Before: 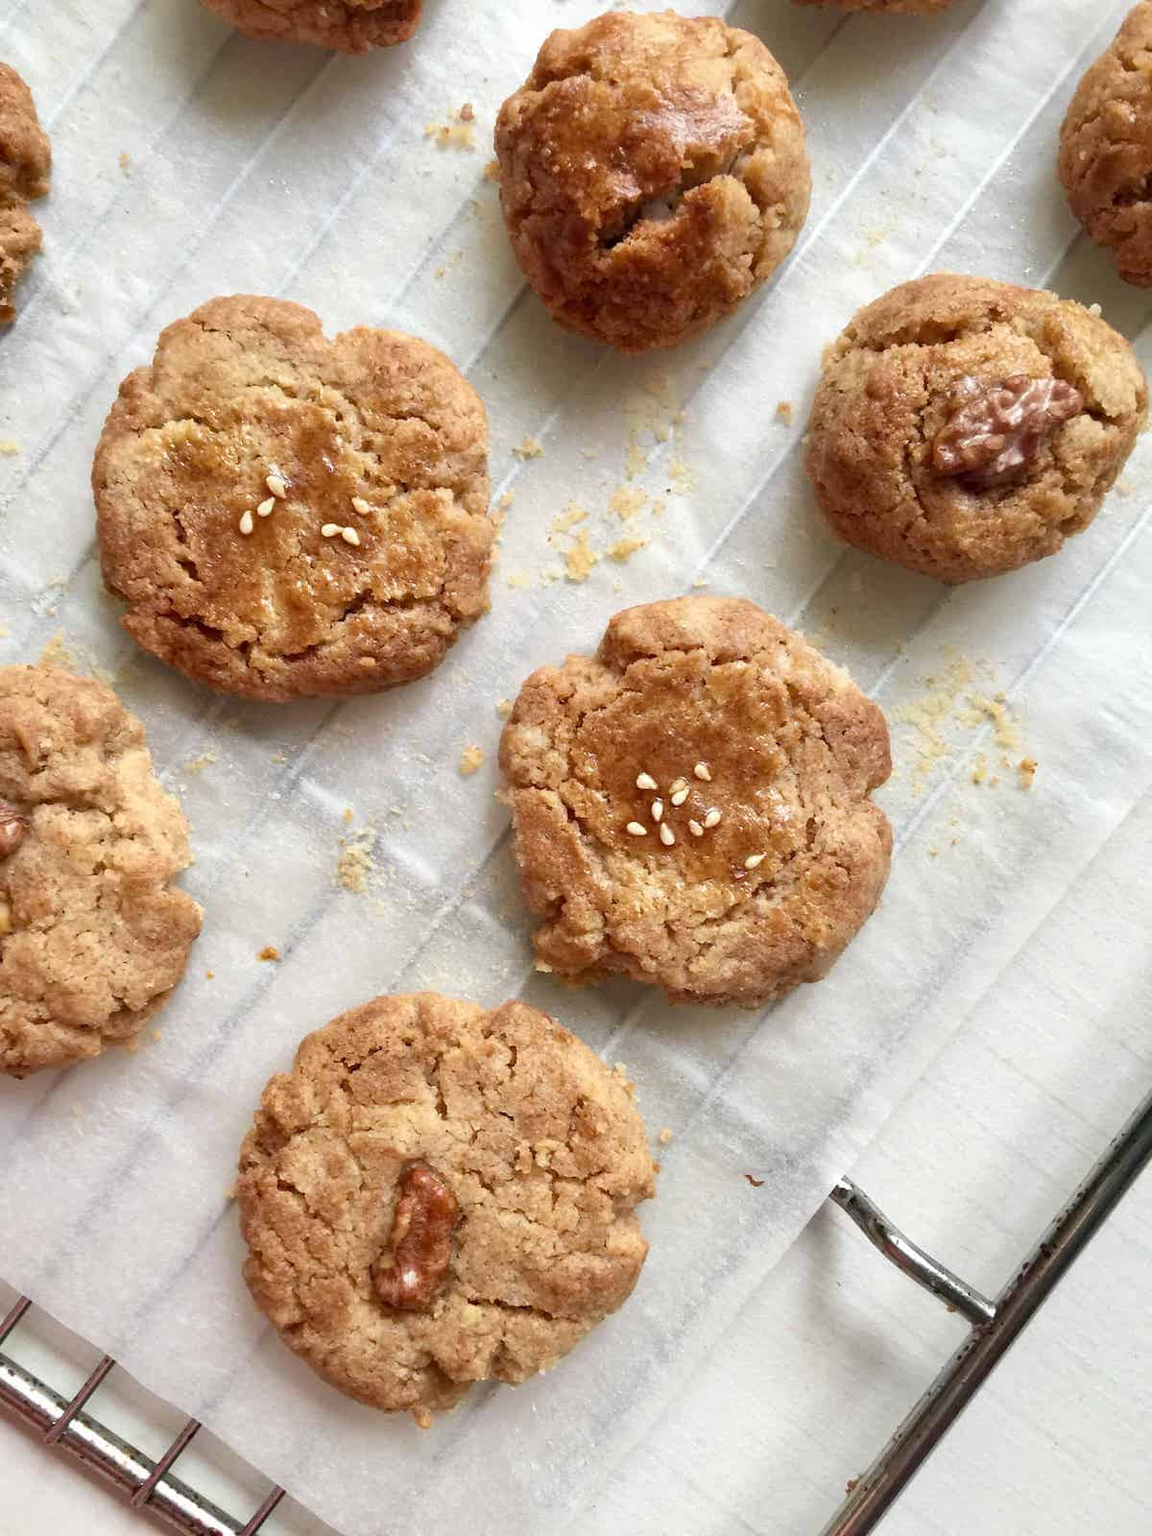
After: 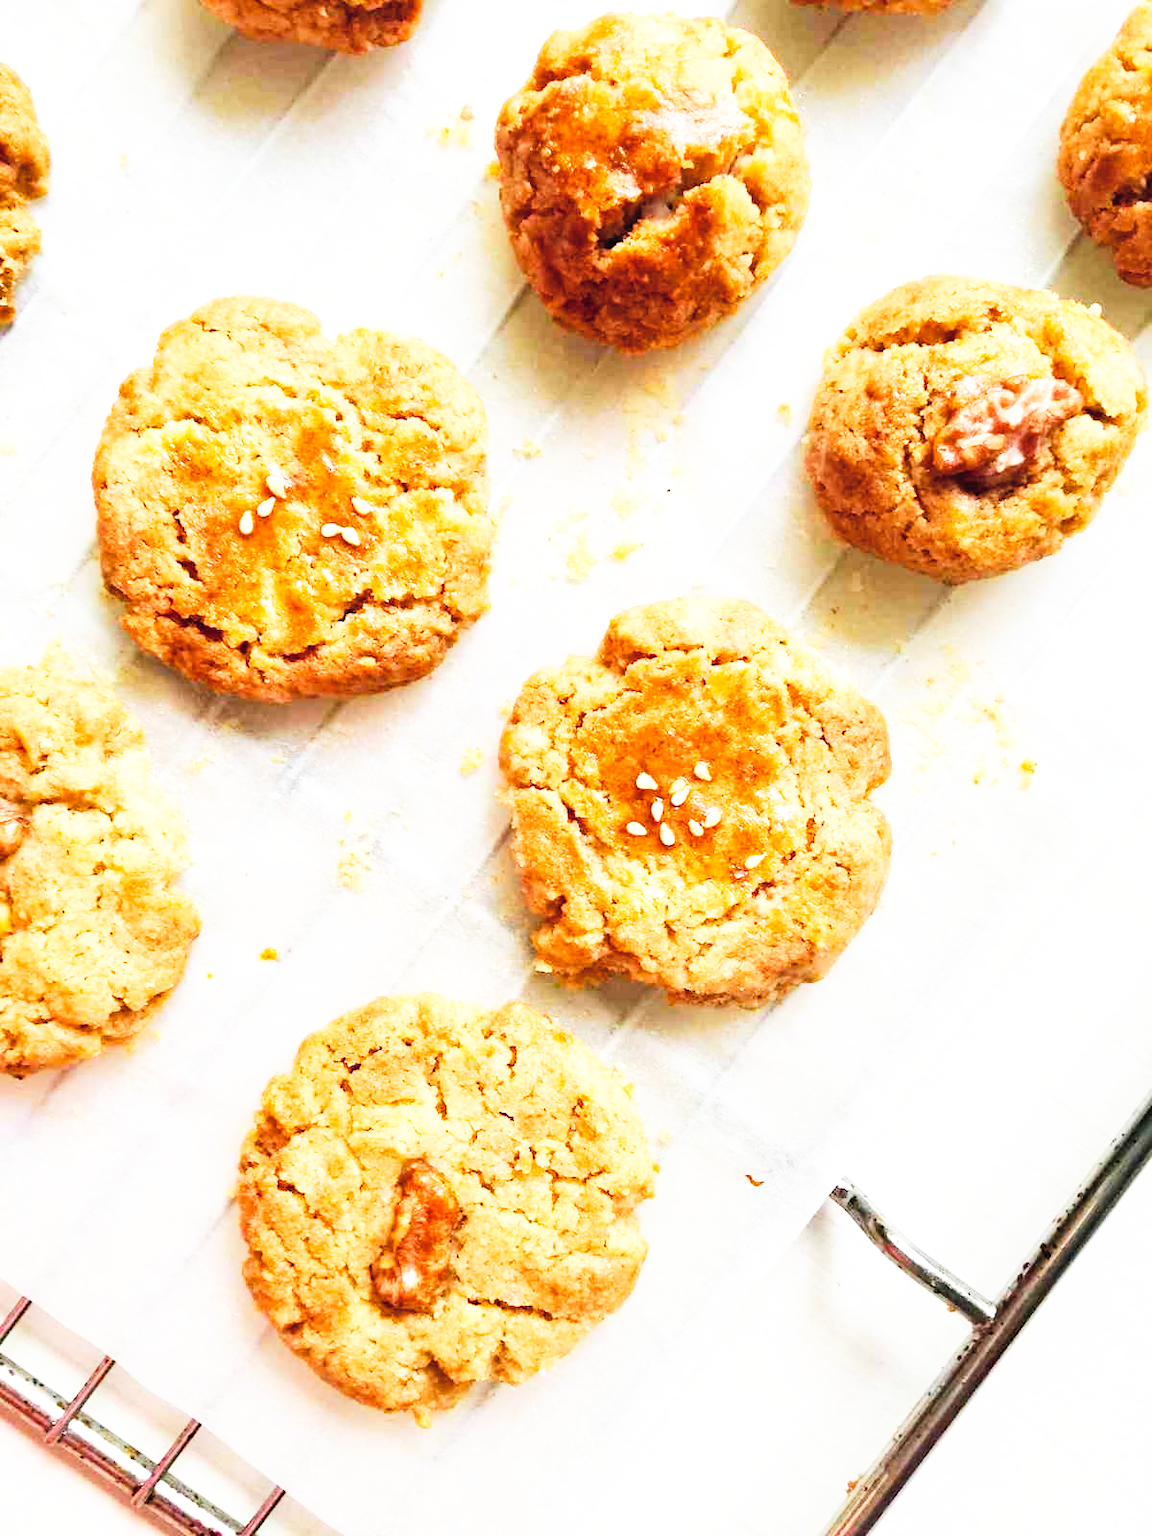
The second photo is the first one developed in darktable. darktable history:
contrast brightness saturation: contrast 0.14, brightness 0.21
haze removal: compatibility mode true, adaptive false
contrast equalizer: y [[0.5 ×4, 0.483, 0.43], [0.5 ×6], [0.5 ×6], [0 ×6], [0 ×6]]
base curve: curves: ch0 [(0, 0) (0.007, 0.004) (0.027, 0.03) (0.046, 0.07) (0.207, 0.54) (0.442, 0.872) (0.673, 0.972) (1, 1)], preserve colors none
color balance rgb: linear chroma grading › global chroma 3.45%, perceptual saturation grading › global saturation 11.24%, perceptual brilliance grading › global brilliance 3.04%, global vibrance 2.8%
